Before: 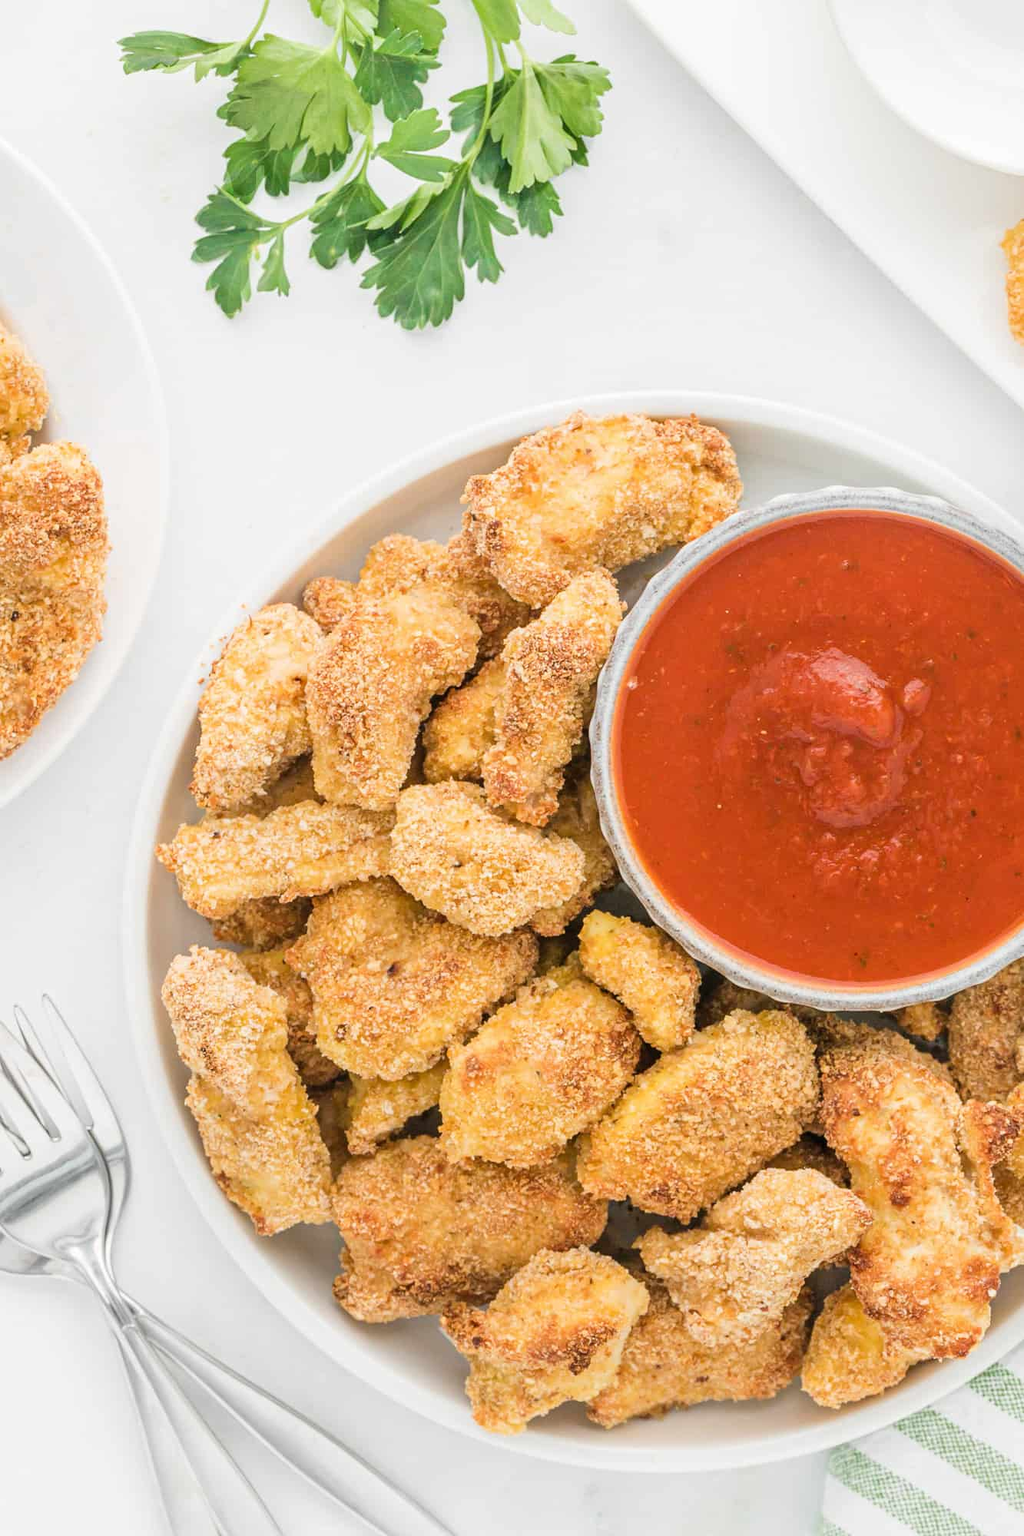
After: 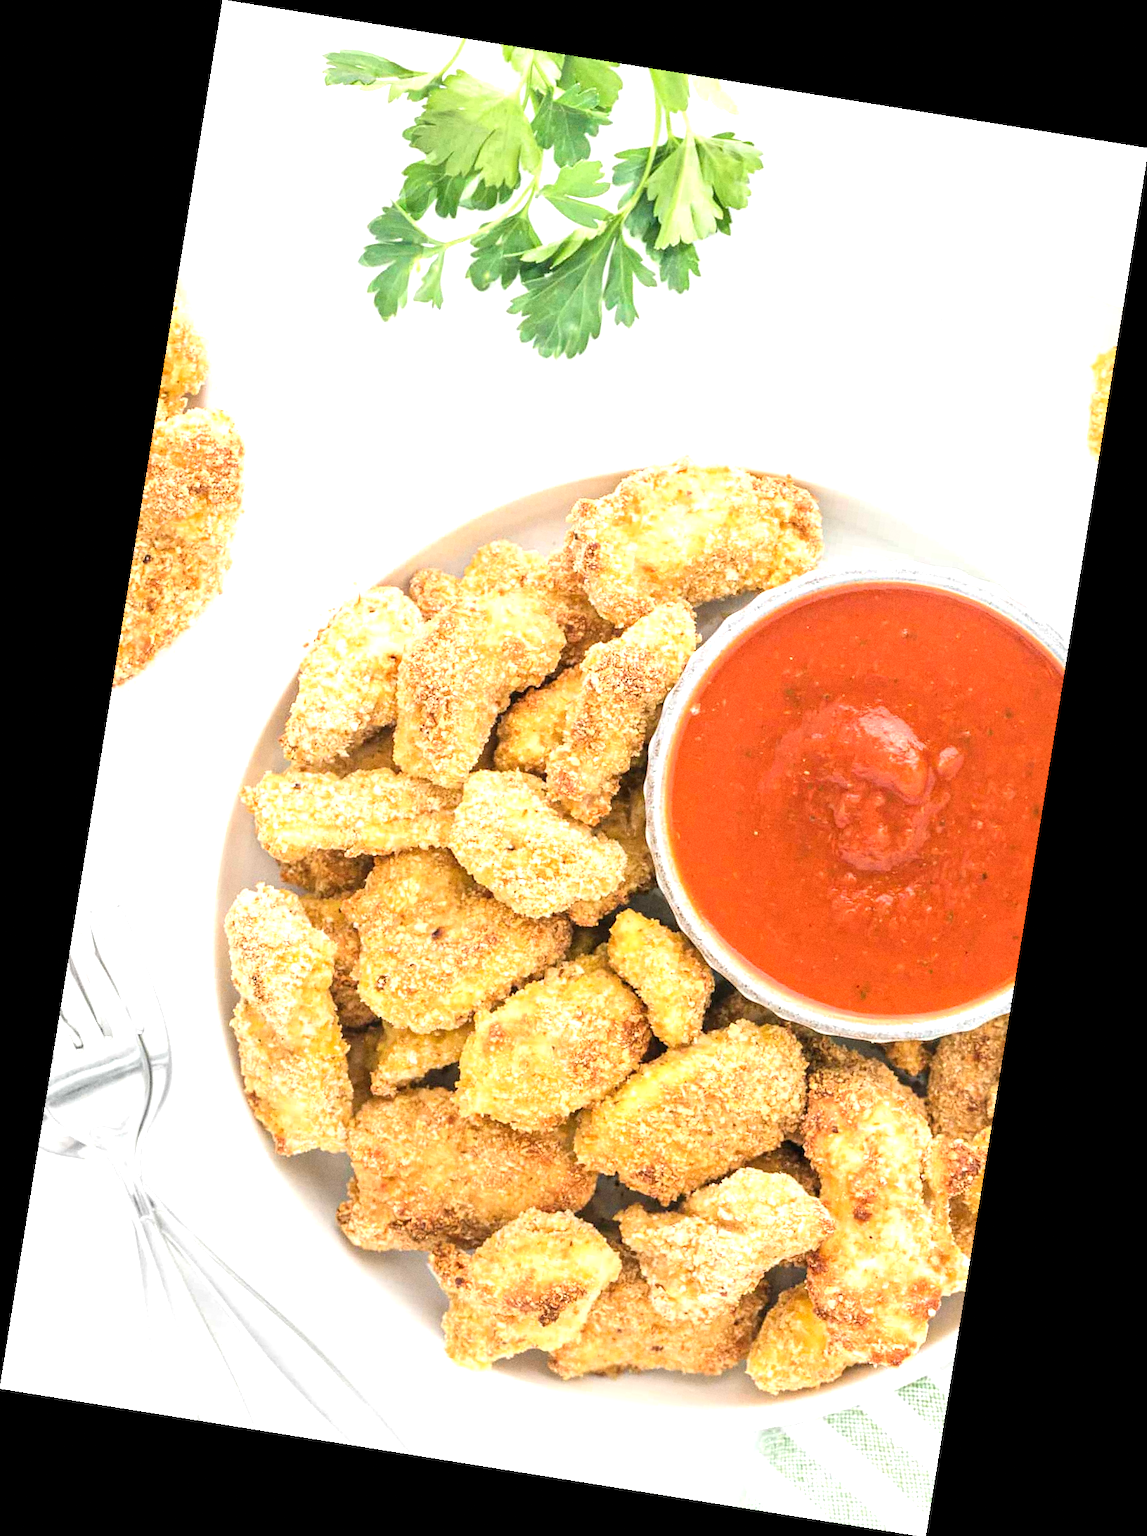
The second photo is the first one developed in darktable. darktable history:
grain: coarseness 7.08 ISO, strength 21.67%, mid-tones bias 59.58%
exposure: exposure 0.785 EV, compensate highlight preservation false
rotate and perspective: rotation 9.12°, automatic cropping off
